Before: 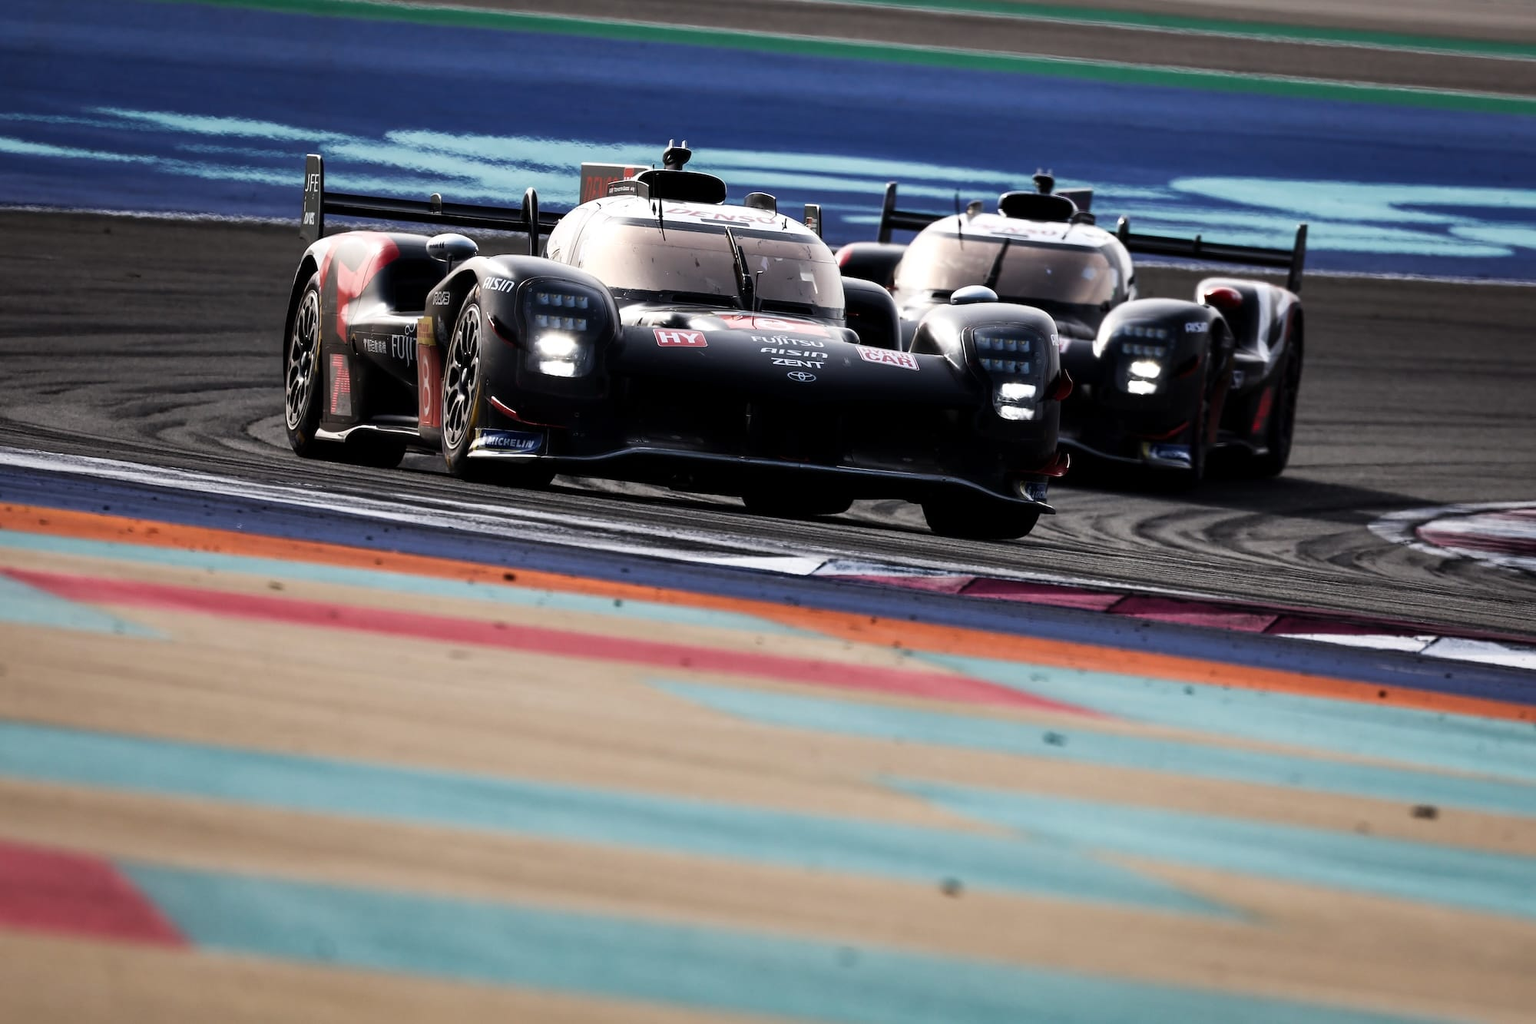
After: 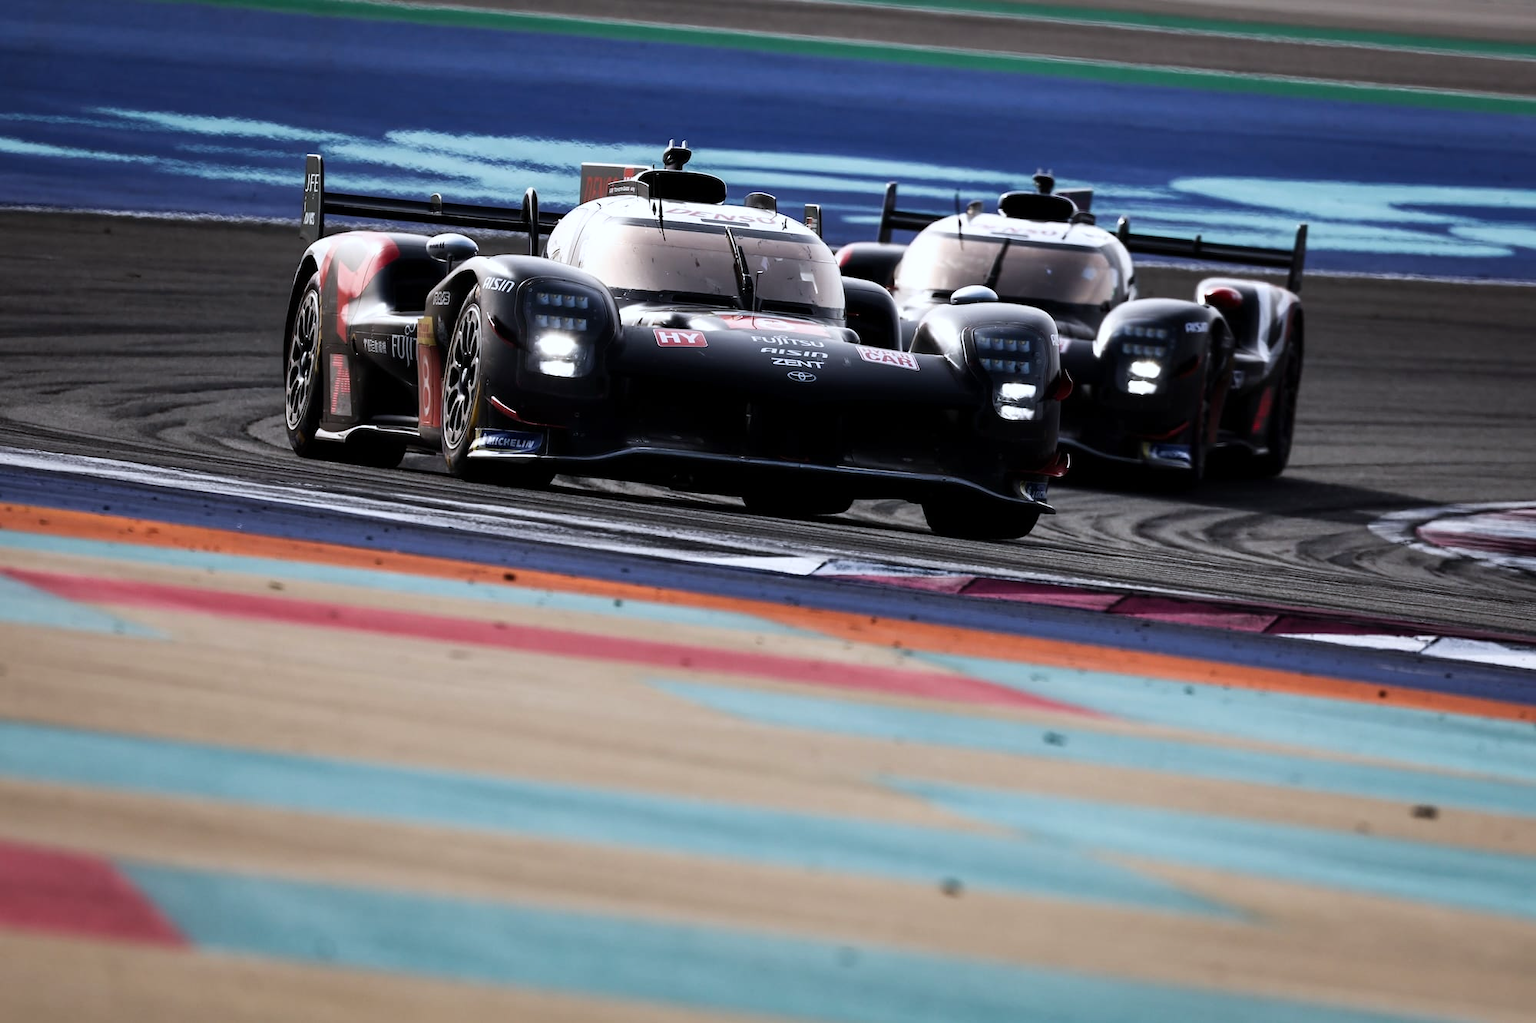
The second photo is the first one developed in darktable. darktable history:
white balance: red 0.974, blue 1.044
